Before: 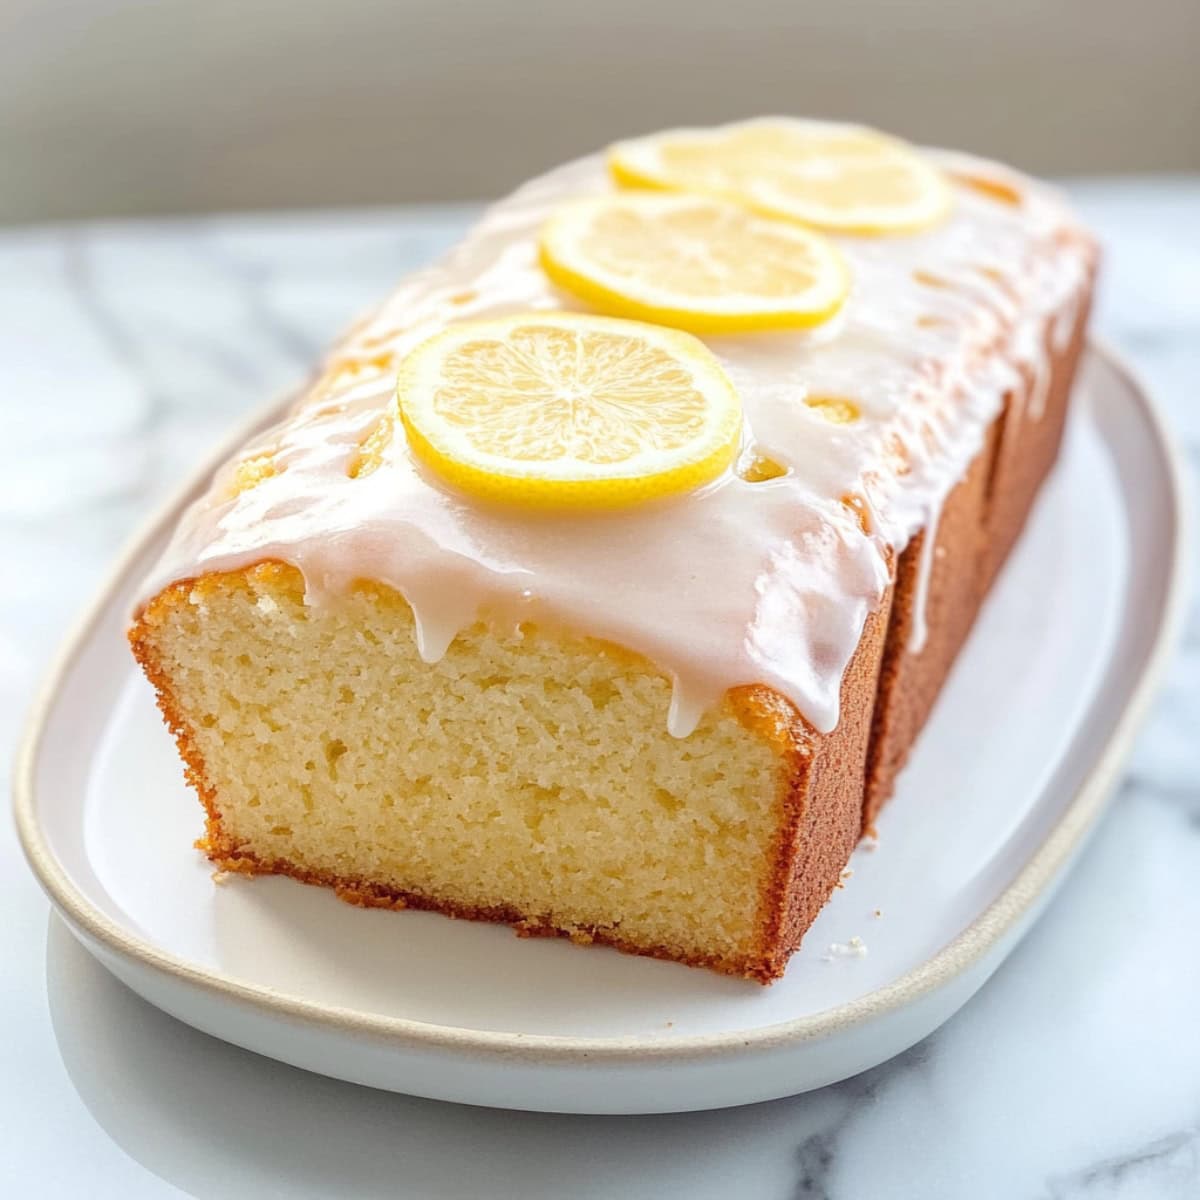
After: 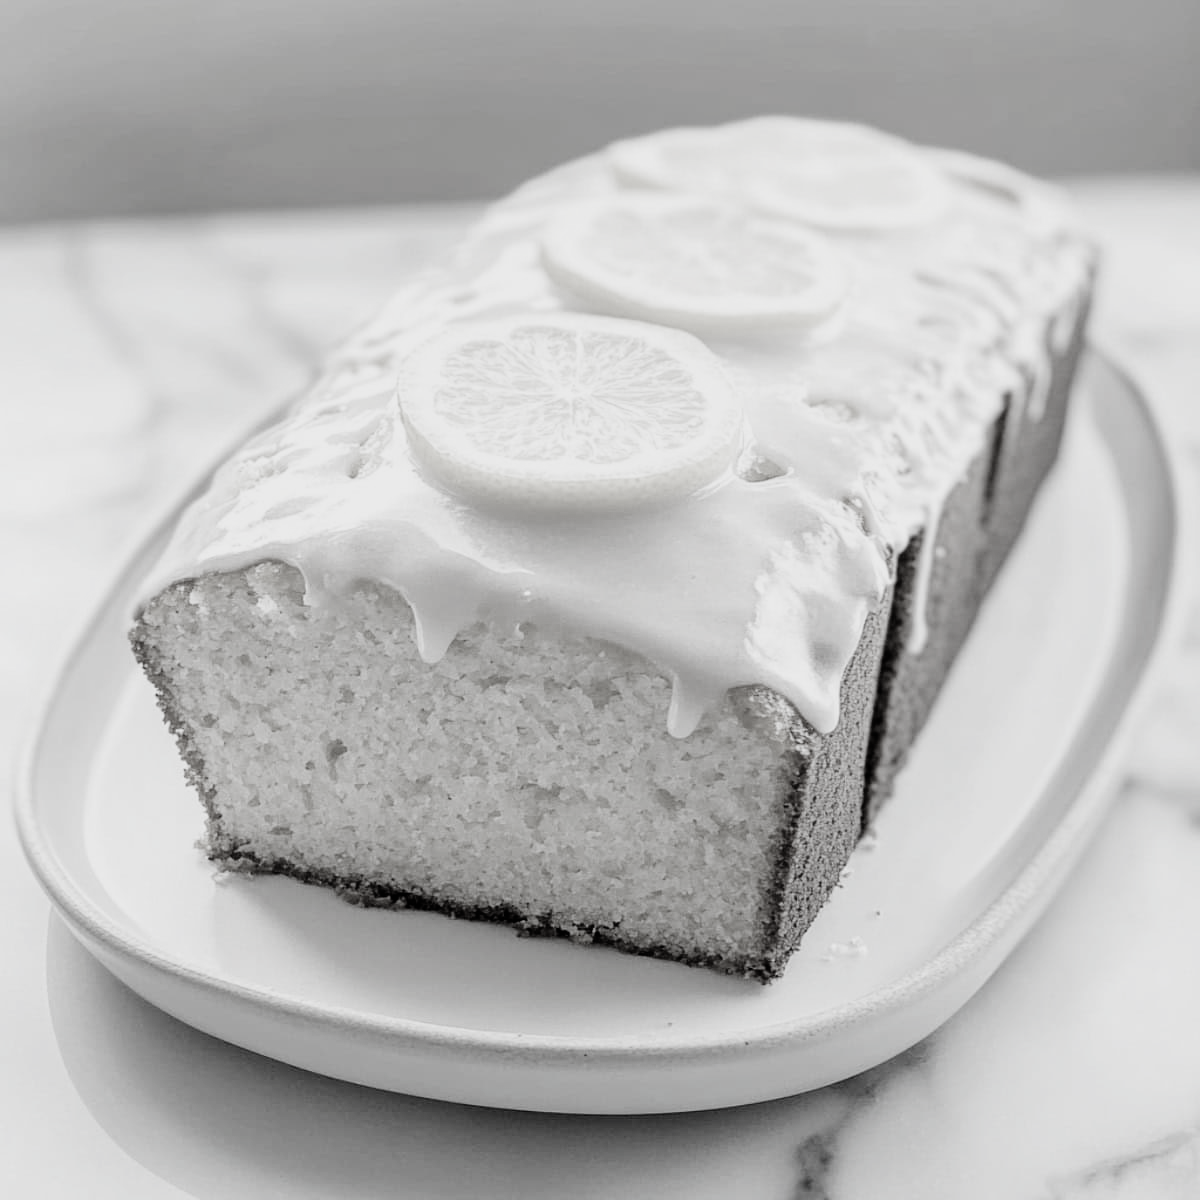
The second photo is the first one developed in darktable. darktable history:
filmic rgb: black relative exposure -5.03 EV, white relative exposure 3.5 EV, hardness 3.19, contrast 1.299, highlights saturation mix -49.02%, preserve chrominance no, color science v5 (2021)
